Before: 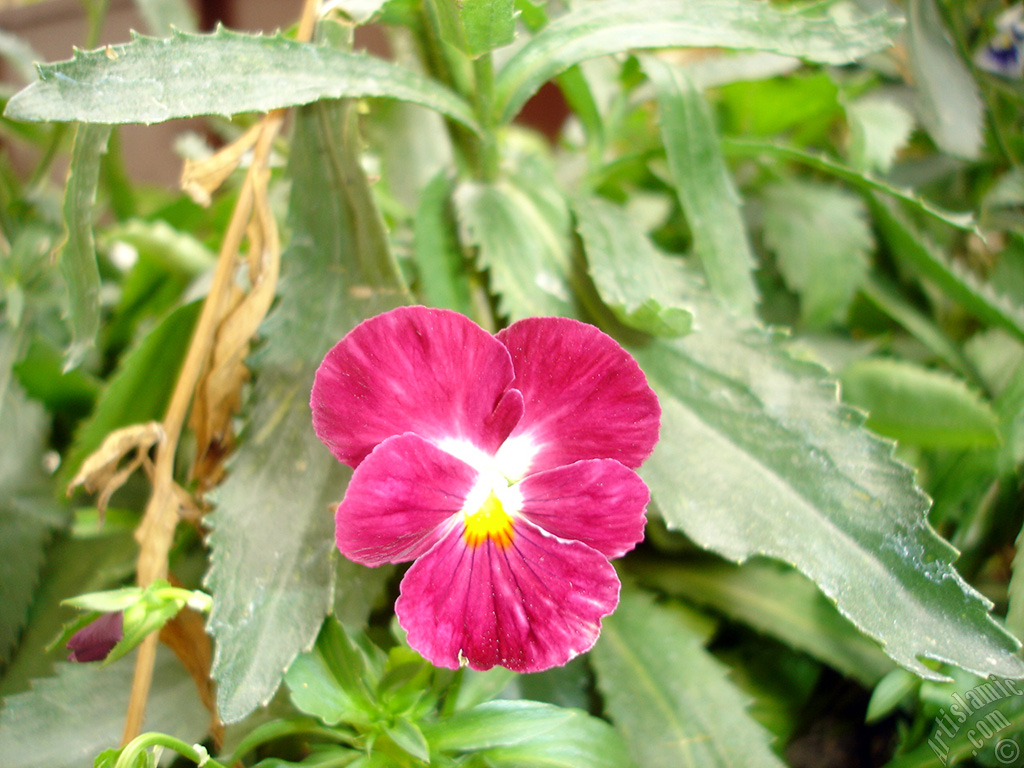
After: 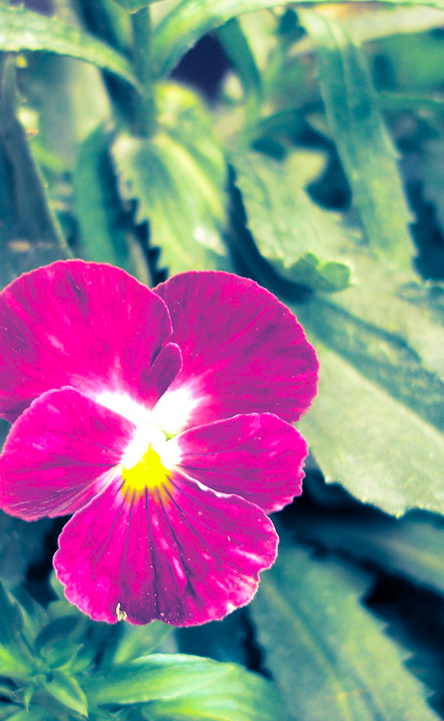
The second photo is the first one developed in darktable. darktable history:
color balance rgb: linear chroma grading › global chroma 15%, perceptual saturation grading › global saturation 30%
crop: left 33.452%, top 6.025%, right 23.155%
split-toning: shadows › hue 226.8°, shadows › saturation 1, highlights › saturation 0, balance -61.41
